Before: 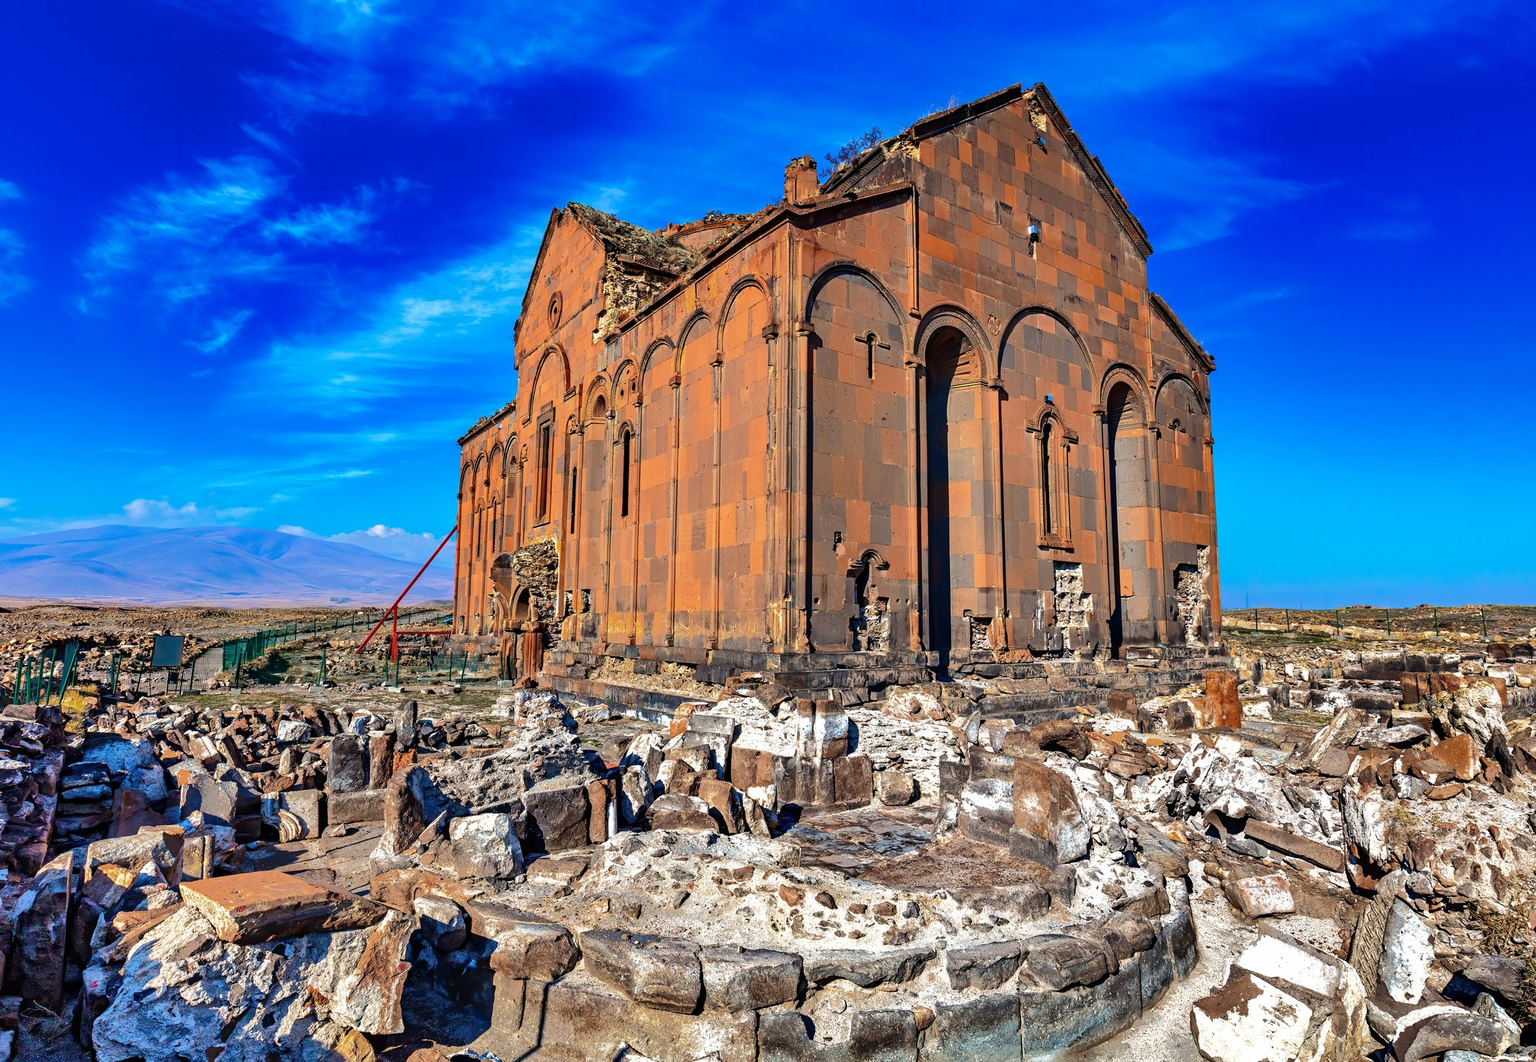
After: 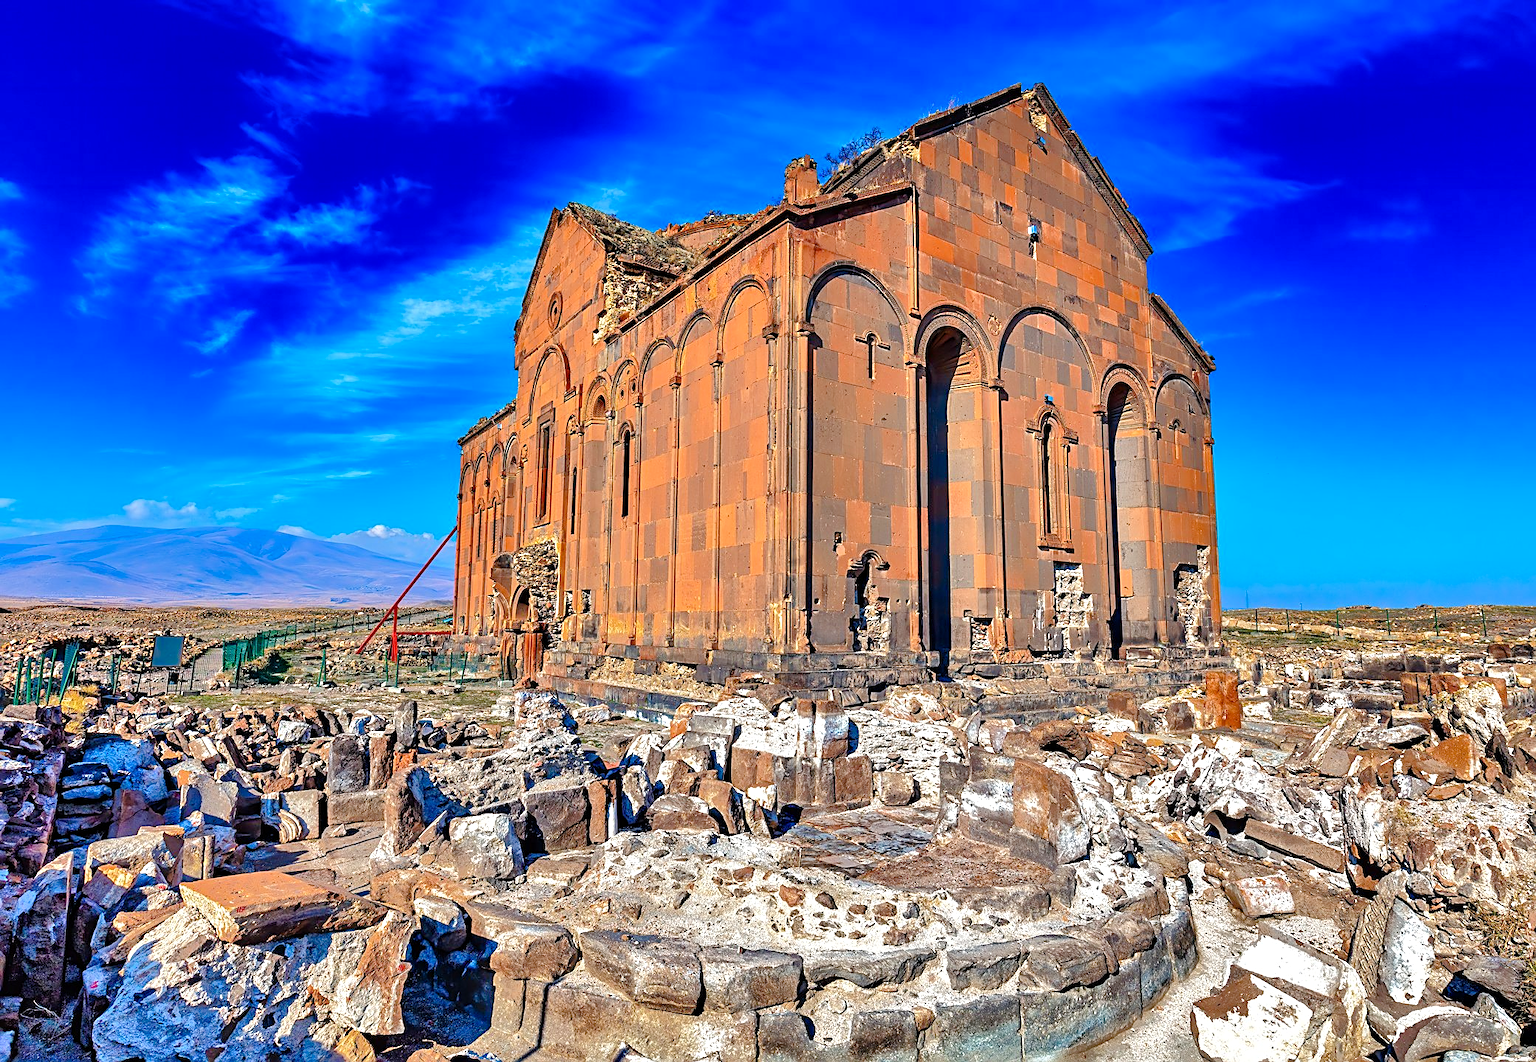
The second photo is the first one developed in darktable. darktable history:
tone equalizer: -7 EV 0.15 EV, -6 EV 0.6 EV, -5 EV 1.15 EV, -4 EV 1.33 EV, -3 EV 1.15 EV, -2 EV 0.6 EV, -1 EV 0.15 EV, mask exposure compensation -0.5 EV
color balance rgb: perceptual saturation grading › global saturation 20%, perceptual saturation grading › highlights -25%, perceptual saturation grading › shadows 25%
sharpen: on, module defaults
